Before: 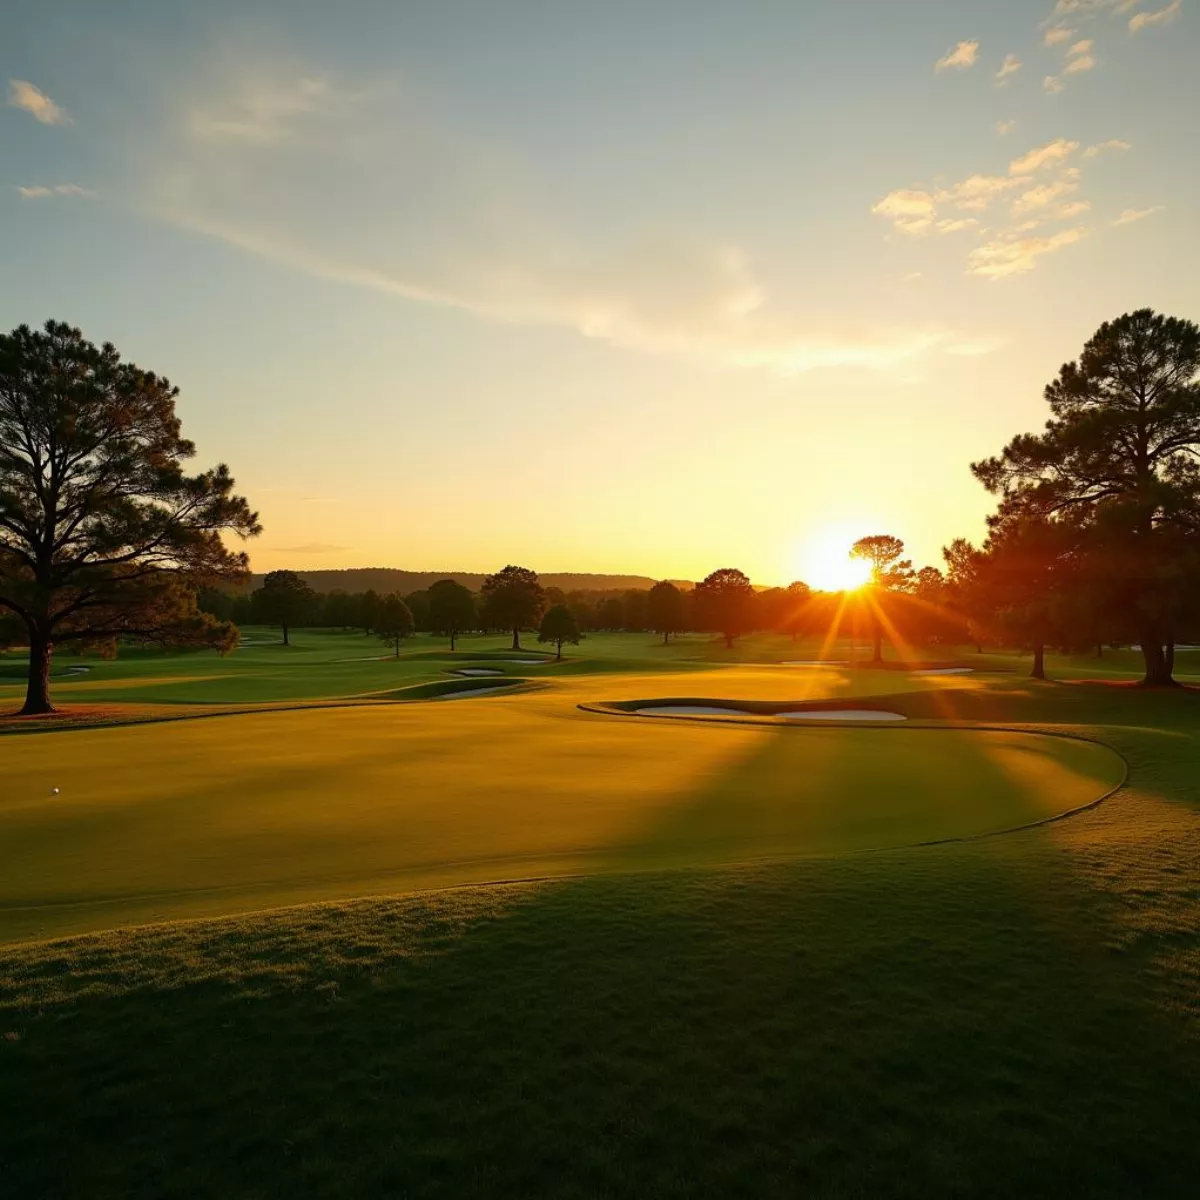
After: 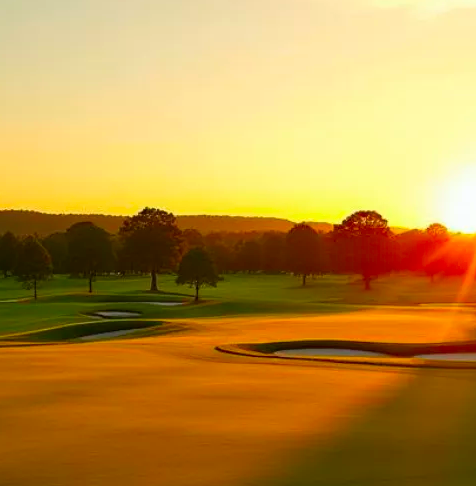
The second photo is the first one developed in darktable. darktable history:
contrast brightness saturation: saturation 0.506
crop: left 30.217%, top 29.895%, right 30.077%, bottom 29.534%
